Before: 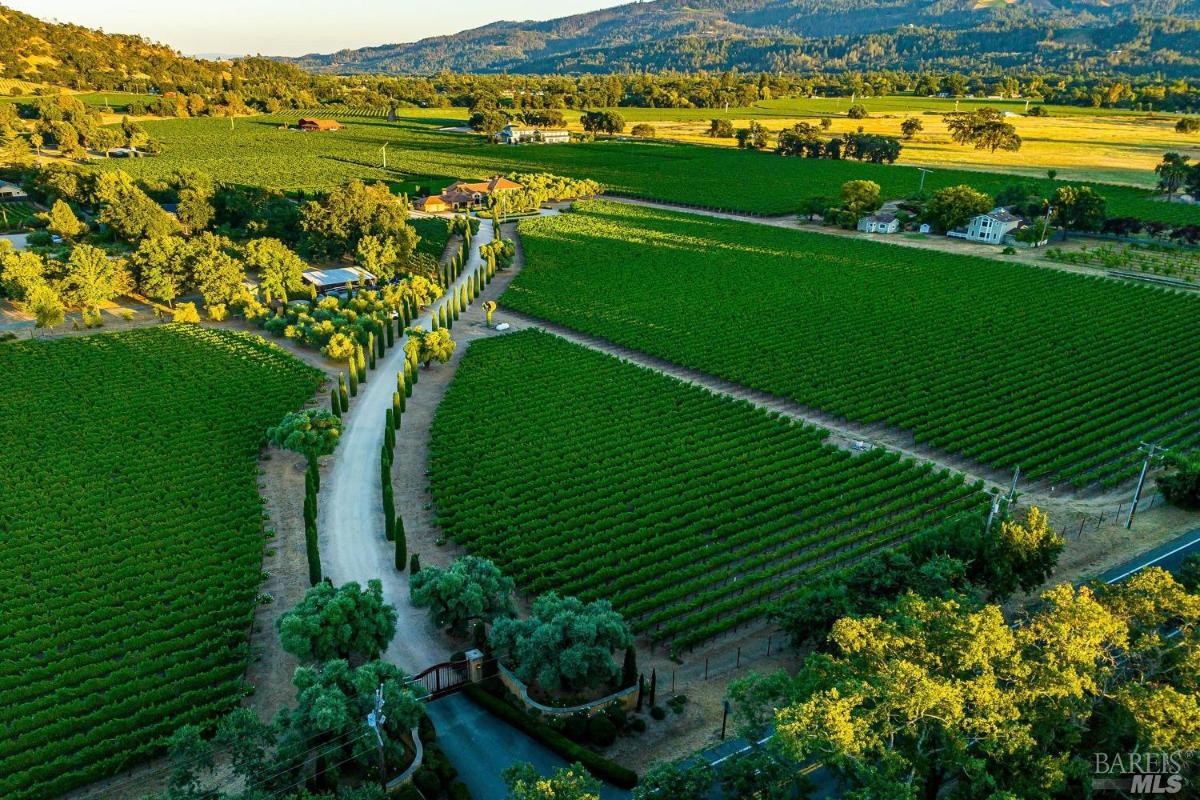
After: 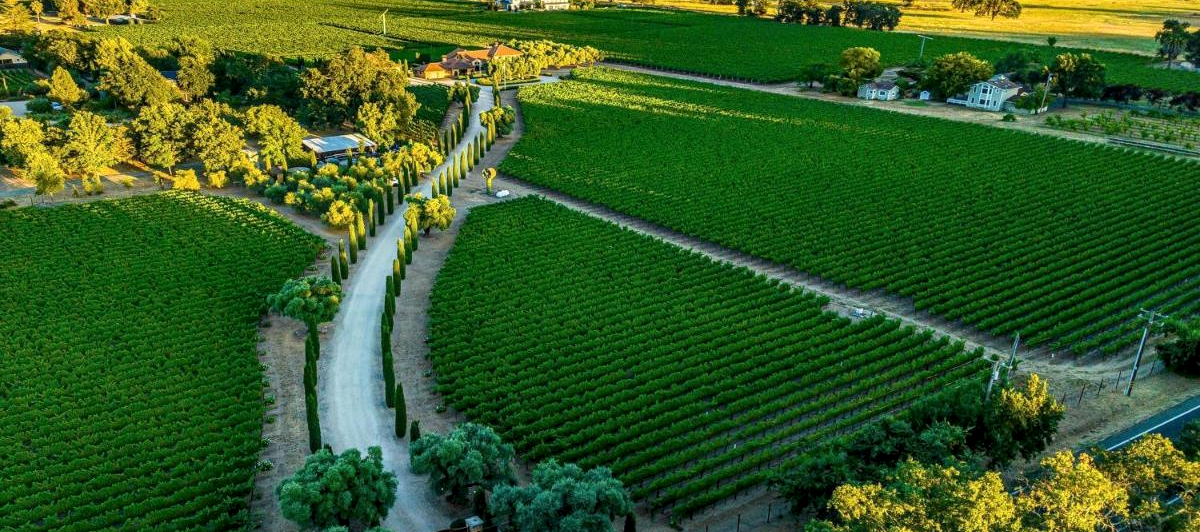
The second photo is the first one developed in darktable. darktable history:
crop: top 16.727%, bottom 16.727%
local contrast: on, module defaults
